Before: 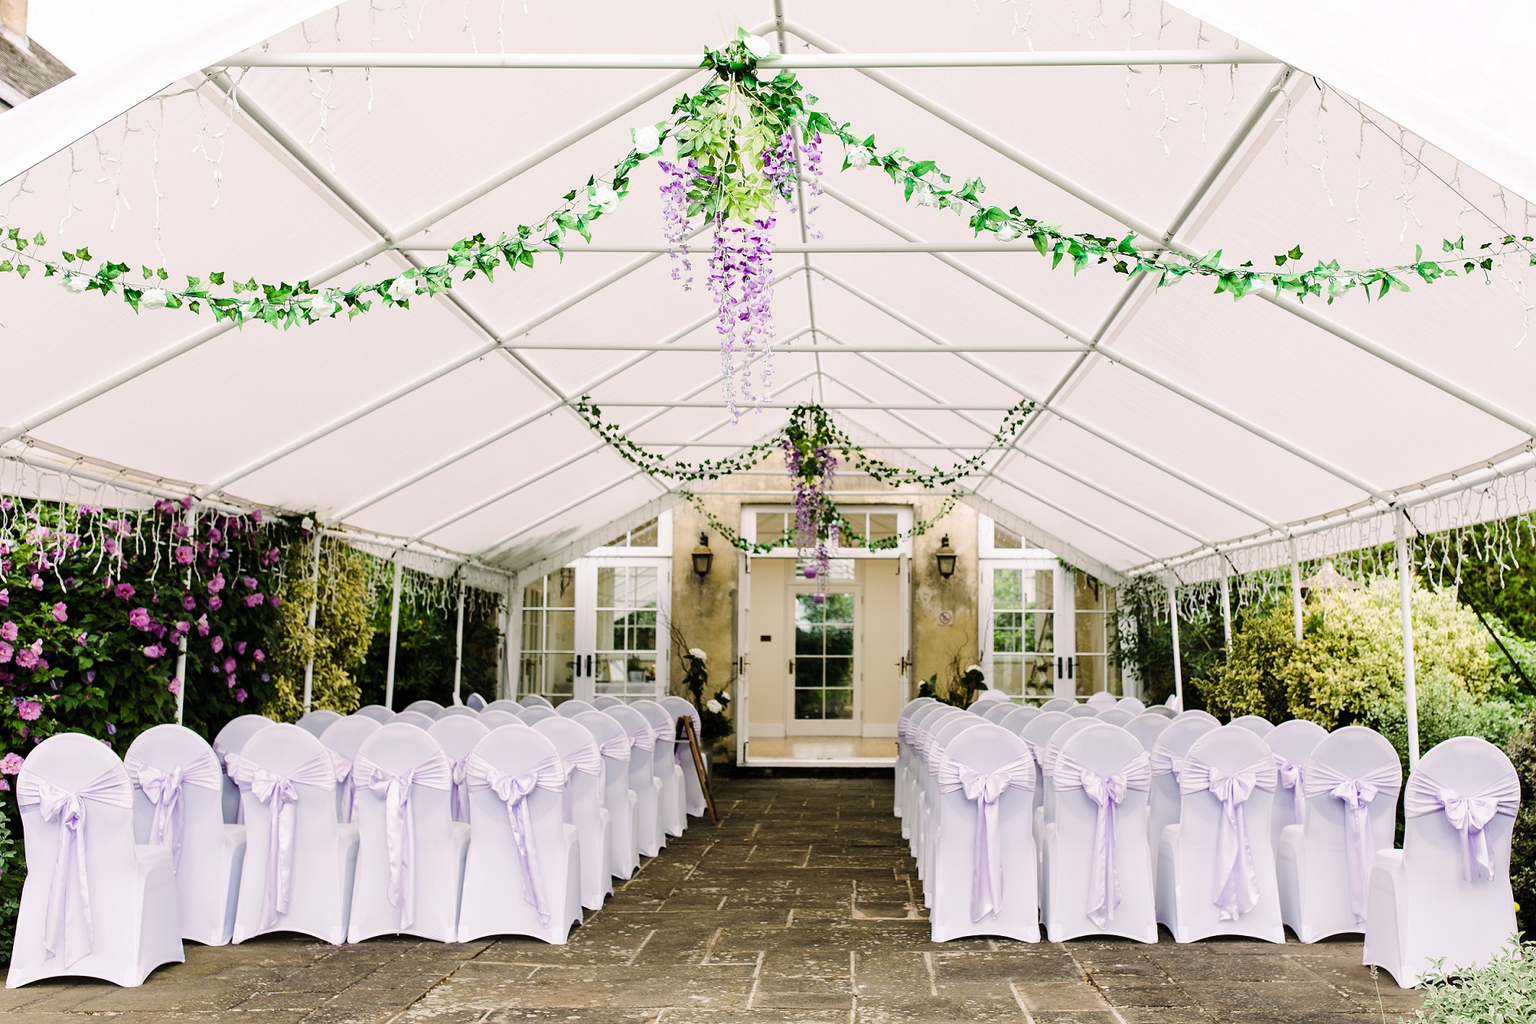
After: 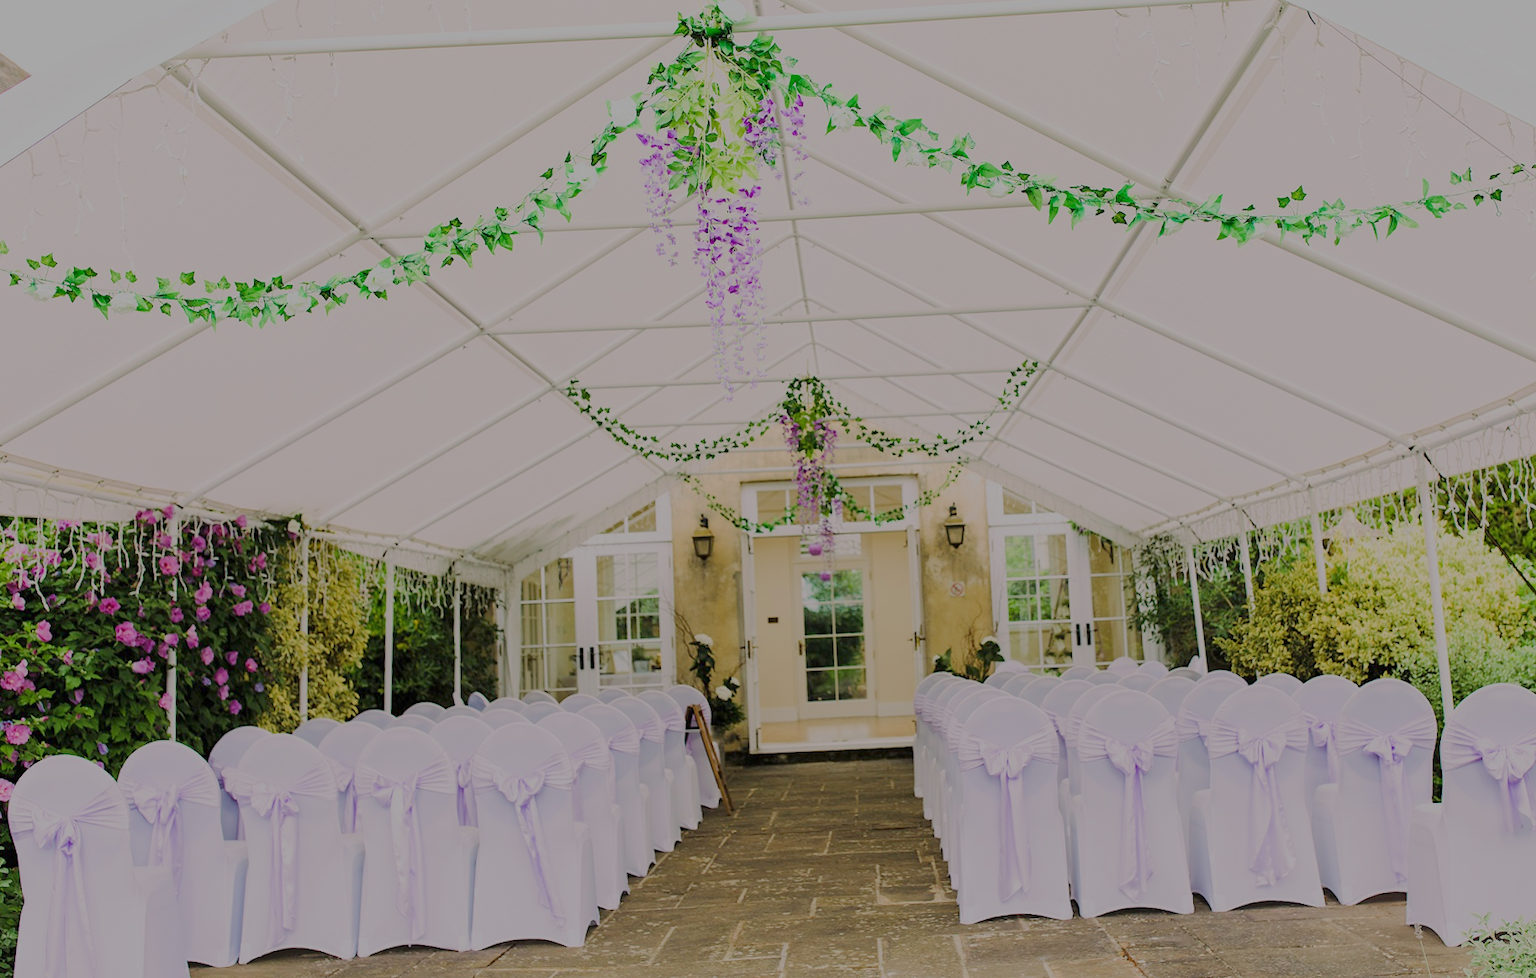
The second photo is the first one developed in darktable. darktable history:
rotate and perspective: rotation -3°, crop left 0.031, crop right 0.968, crop top 0.07, crop bottom 0.93
filmic rgb: black relative exposure -14 EV, white relative exposure 8 EV, threshold 3 EV, hardness 3.74, latitude 50%, contrast 0.5, color science v5 (2021), contrast in shadows safe, contrast in highlights safe, enable highlight reconstruction true
